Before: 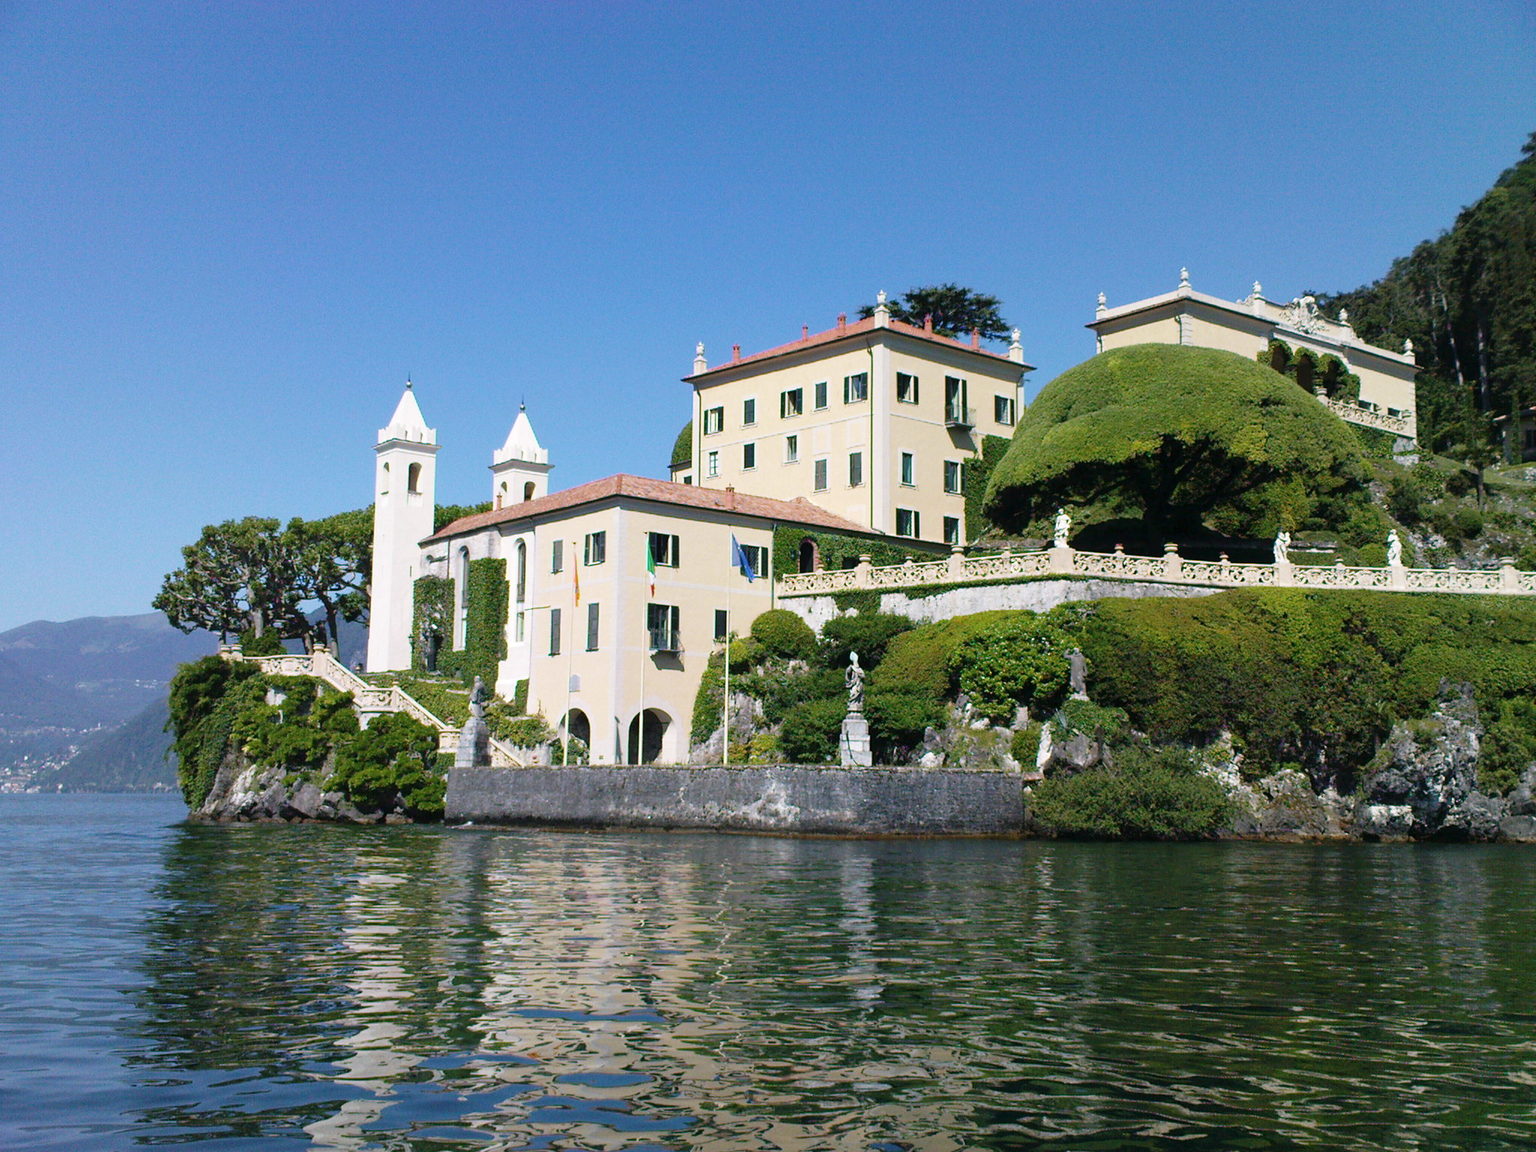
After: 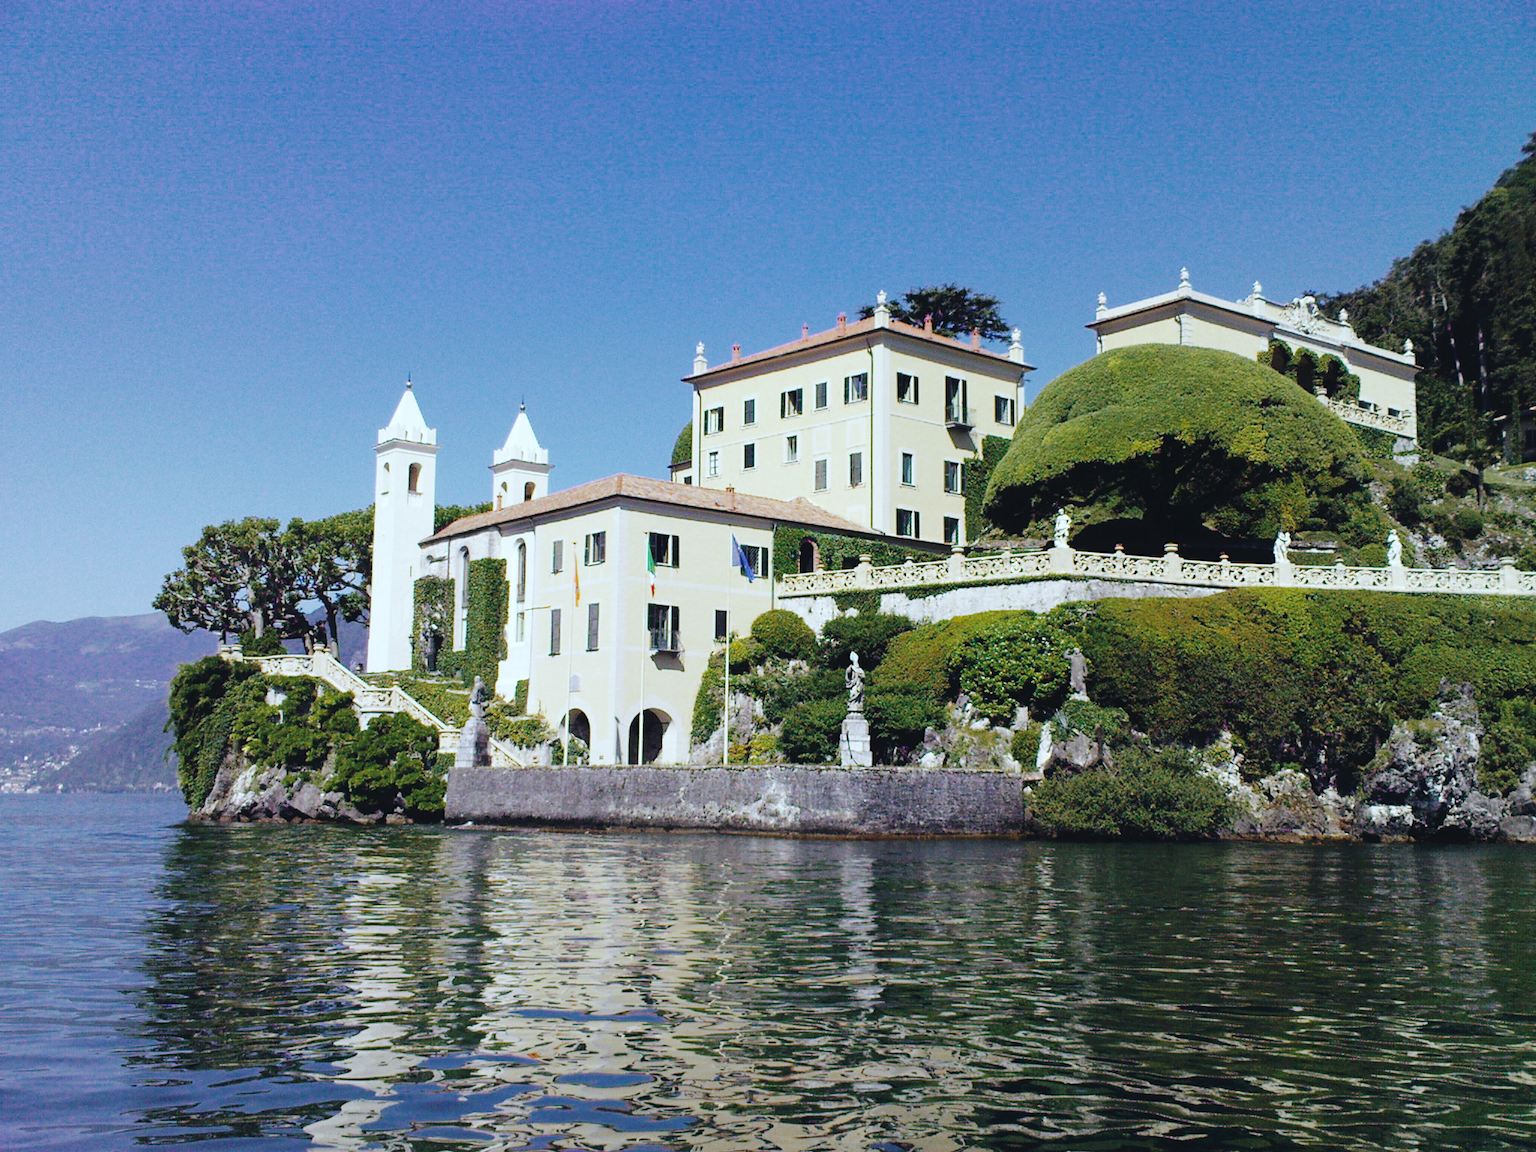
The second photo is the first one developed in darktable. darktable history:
tone curve: curves: ch0 [(0, 0) (0.003, 0.034) (0.011, 0.038) (0.025, 0.046) (0.044, 0.054) (0.069, 0.06) (0.1, 0.079) (0.136, 0.114) (0.177, 0.151) (0.224, 0.213) (0.277, 0.293) (0.335, 0.385) (0.399, 0.482) (0.468, 0.578) (0.543, 0.655) (0.623, 0.724) (0.709, 0.786) (0.801, 0.854) (0.898, 0.922) (1, 1)], preserve colors none
color look up table: target L [95.95, 89.26, 89.39, 82.88, 81.69, 75.37, 75.76, 69.85, 65.47, 61.41, 61.46, 47.37, 44.79, 45.73, 26.12, 200.46, 81.7, 80.4, 67.67, 65.89, 52.44, 46.42, 49.25, 42.3, 37.33, 32.79, 29.81, 27.45, 0.786, 88.3, 81.7, 59.23, 64.61, 58.58, 50.75, 57.81, 41.01, 44.34, 40.78, 35.34, 32.15, 23.02, 13.19, 88.38, 70.18, 50.59, 47.96, 40.19, 30.84], target a [-10.9, -27.11, -32.42, -59.97, -45.78, -8.24, -12.19, -68.91, -67.45, -45.05, -5.355, -20.53, -35.79, -18.99, -20.68, 0, -5.561, 9.093, 31.59, 39.3, 0.326, 61.01, 21.28, 29.89, 38.39, 43.2, 5.783, 4.109, -0.581, 14.72, -0.723, 42.22, 72.26, 68.12, 13.31, 30.24, 36.04, 69.09, 45.28, 41.9, 48.14, 15.79, 27.18, -35.18, -21.2, -18.91, -3.882, -15.94, -3.335], target b [8.416, 24.84, 65.24, 6.673, -7.635, 62.63, 37.91, 37.49, 49.29, 17.79, 6.387, 36.46, 26.03, 11.49, 14.77, 0, 83.57, 3.105, 55.36, 28.43, 24.73, 22.76, 2.852, 34.35, 6.307, 25.2, 7.493, 25.16, -8.353, -15.19, -14.83, -8.185, -52.23, -30.86, -70.48, -24.86, -54.81, -42.33, -80.37, -11.84, -55.68, -39.27, -23.66, -16.68, -35.88, -35.76, -36.6, -11.02, -19.06], num patches 49
